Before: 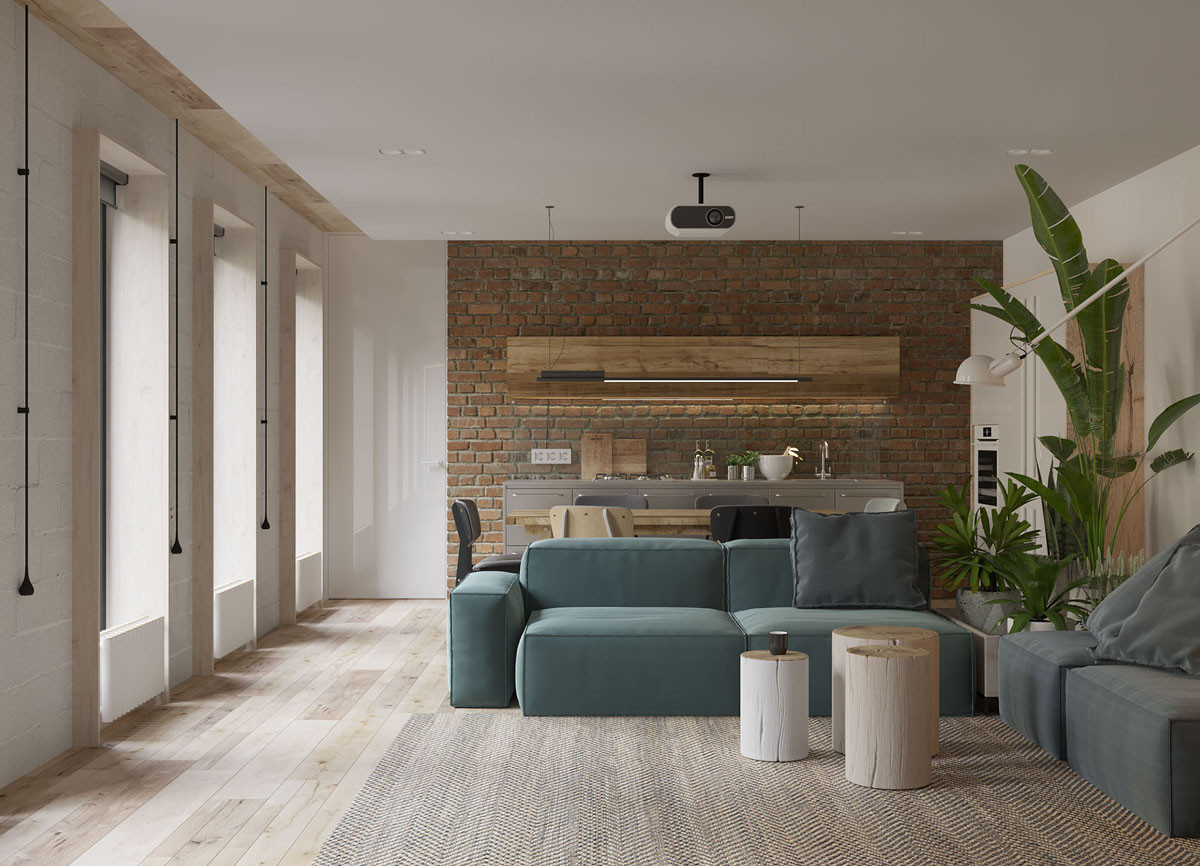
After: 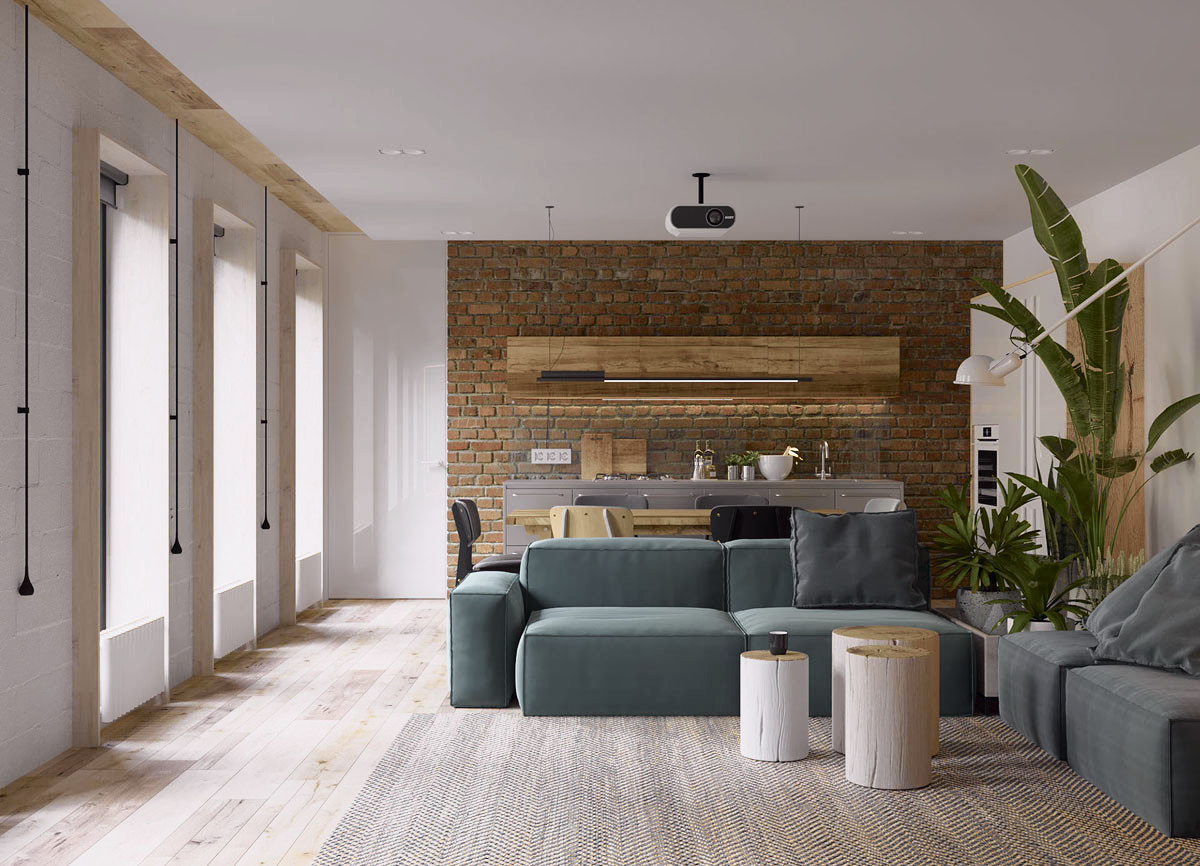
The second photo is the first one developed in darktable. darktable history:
tone curve: curves: ch0 [(0, 0) (0.105, 0.068) (0.195, 0.162) (0.283, 0.283) (0.384, 0.404) (0.485, 0.531) (0.638, 0.681) (0.795, 0.879) (1, 0.977)]; ch1 [(0, 0) (0.161, 0.092) (0.35, 0.33) (0.379, 0.401) (0.456, 0.469) (0.498, 0.503) (0.531, 0.537) (0.596, 0.621) (0.635, 0.671) (1, 1)]; ch2 [(0, 0) (0.371, 0.362) (0.437, 0.437) (0.483, 0.484) (0.53, 0.515) (0.56, 0.58) (0.622, 0.606) (1, 1)], color space Lab, independent channels, preserve colors none
